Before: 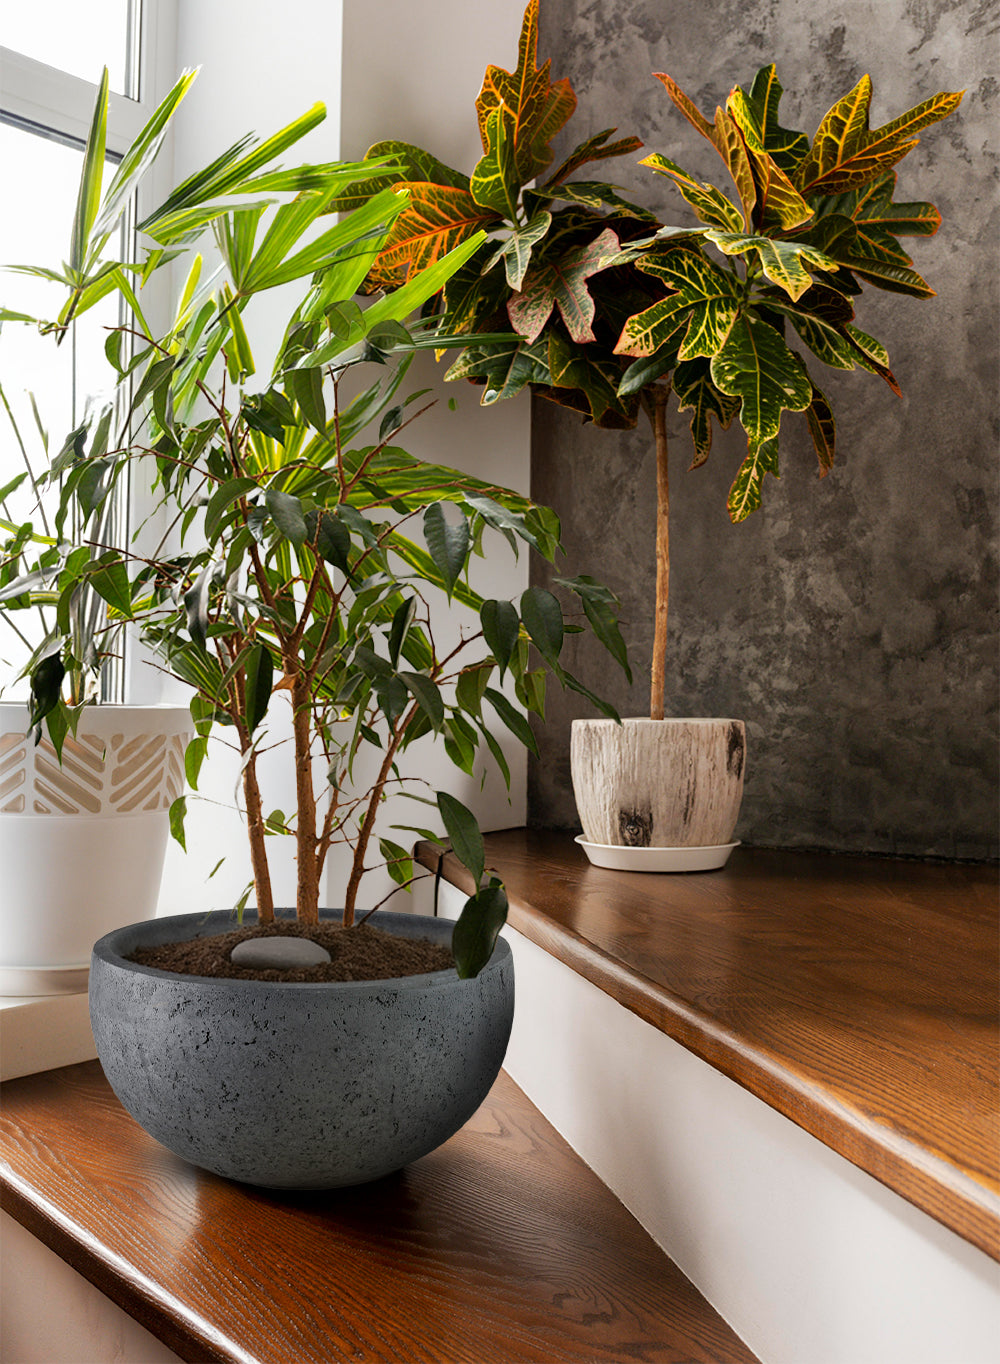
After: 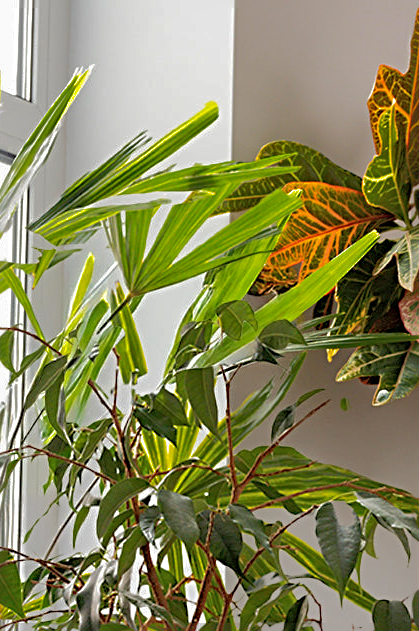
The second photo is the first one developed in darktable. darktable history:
shadows and highlights: shadows 60, highlights -60
sharpen: radius 3.119
crop and rotate: left 10.817%, top 0.062%, right 47.194%, bottom 53.626%
